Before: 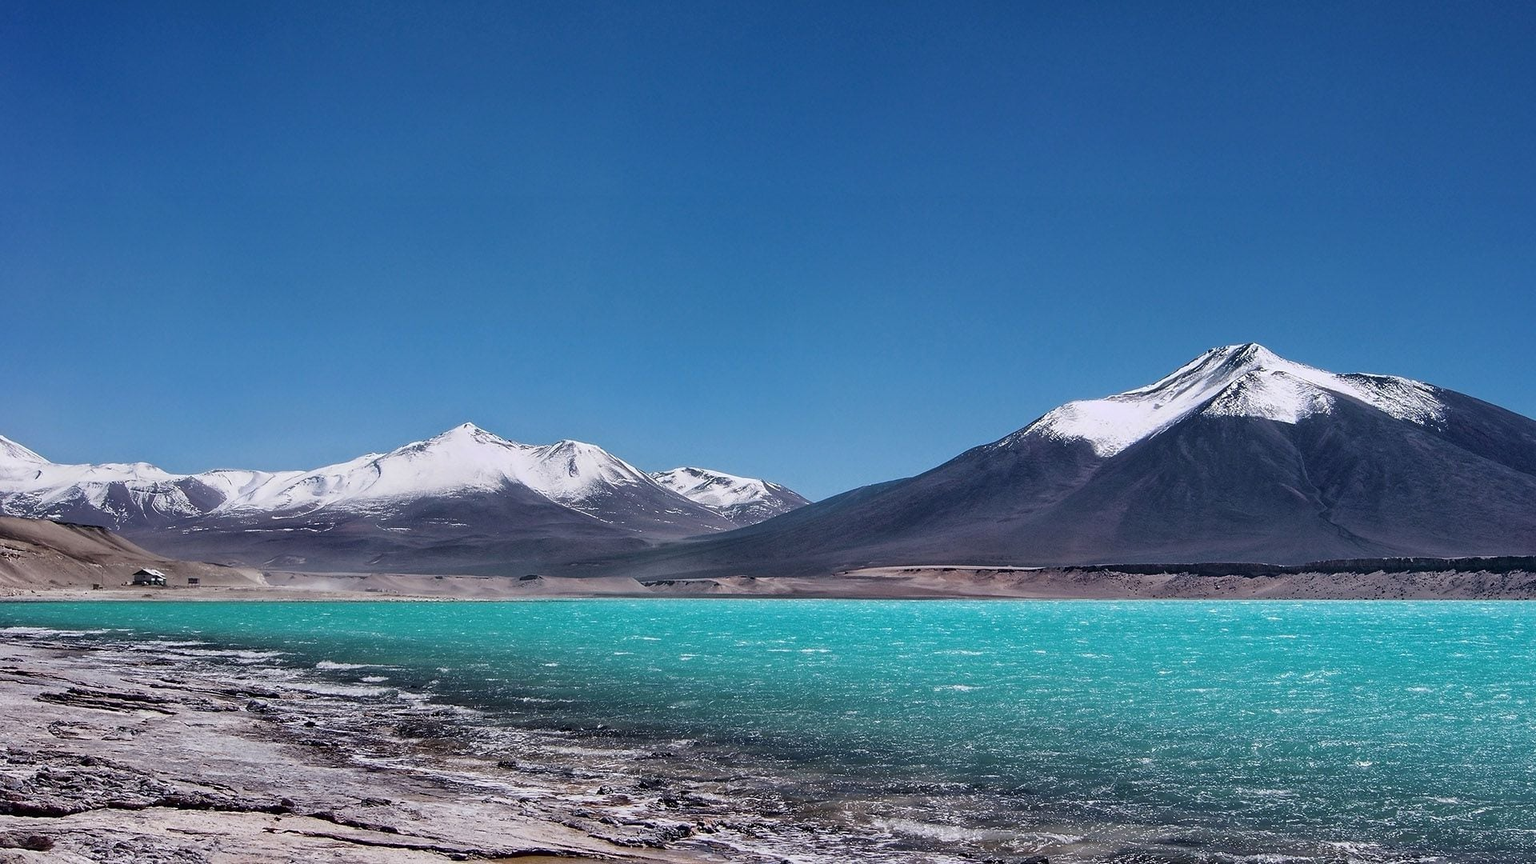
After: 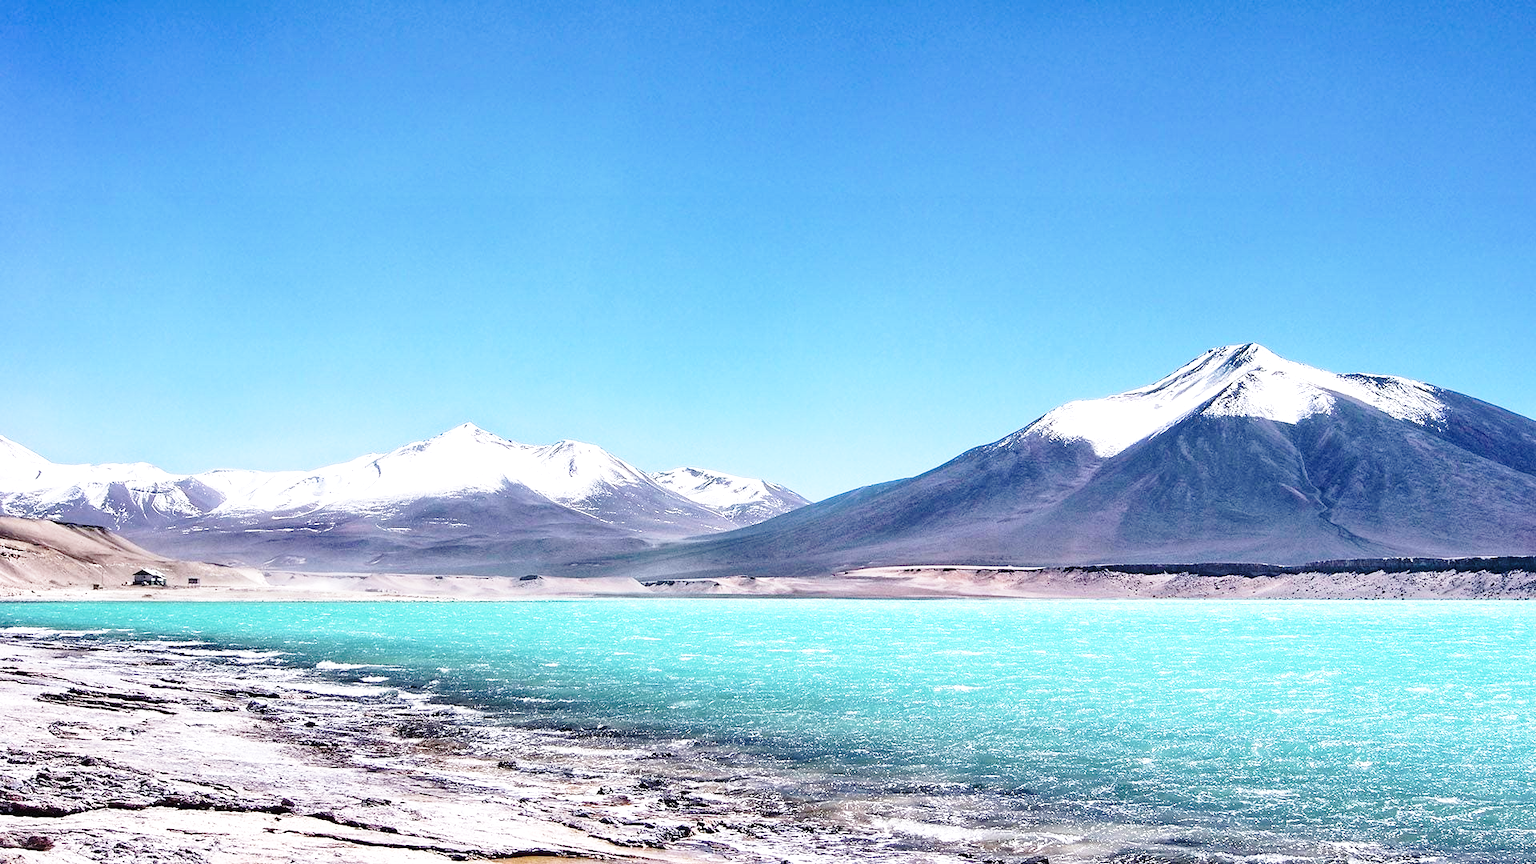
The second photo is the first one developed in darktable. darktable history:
base curve: curves: ch0 [(0, 0) (0.028, 0.03) (0.121, 0.232) (0.46, 0.748) (0.859, 0.968) (1, 1)], preserve colors none
exposure: exposure 1 EV, compensate highlight preservation false
